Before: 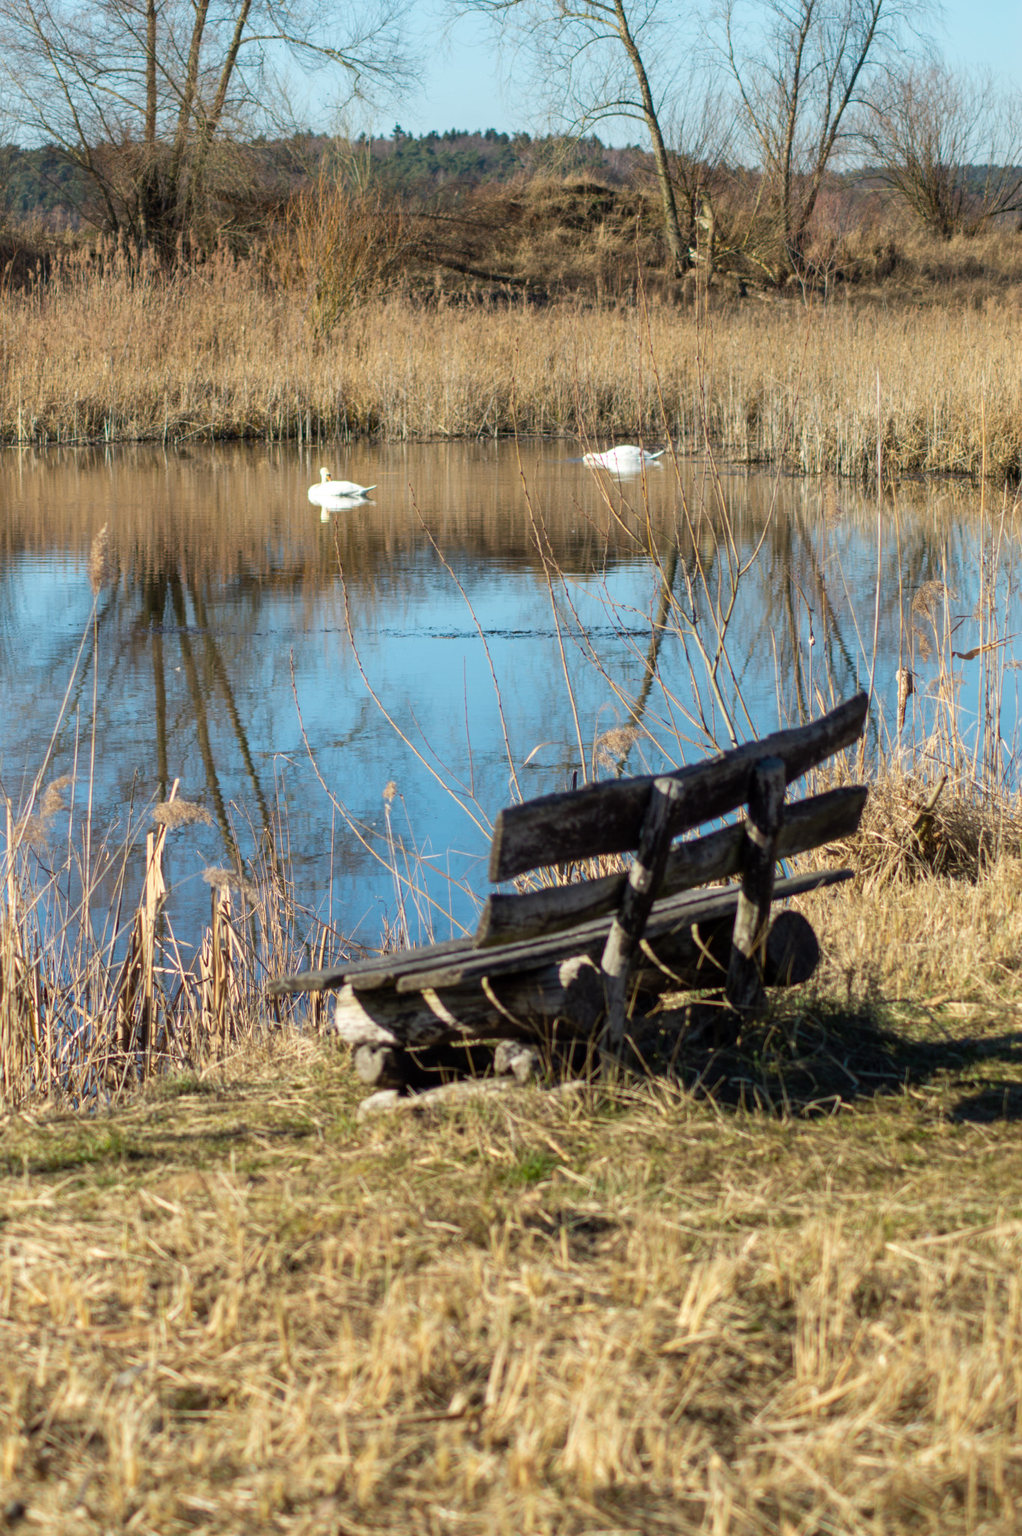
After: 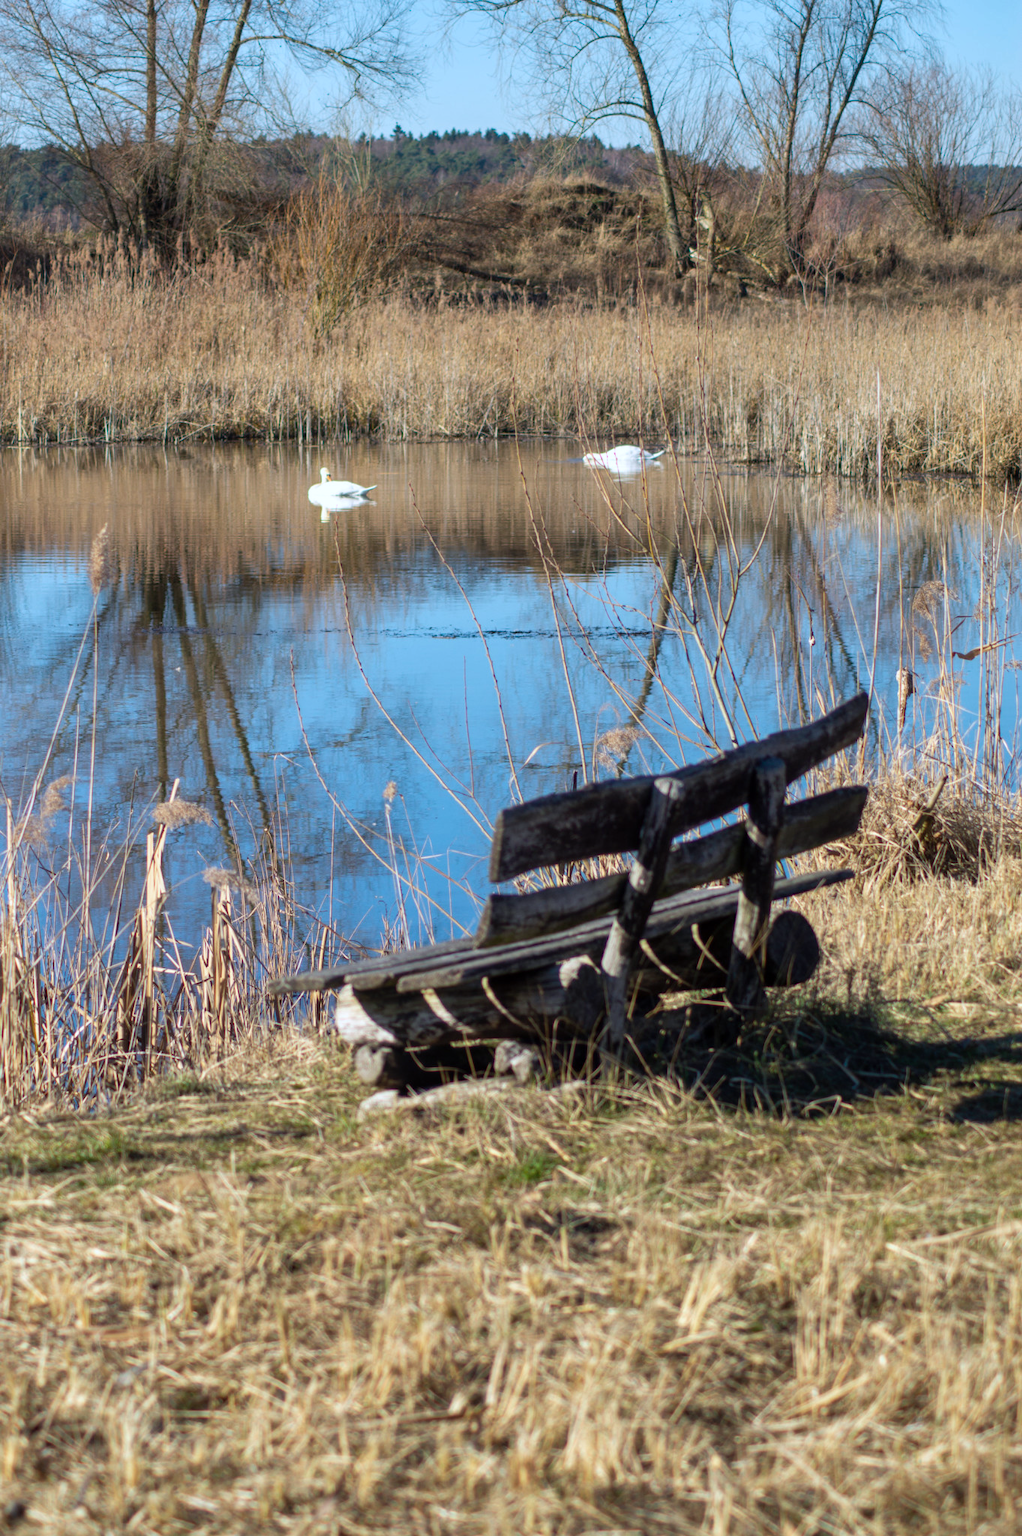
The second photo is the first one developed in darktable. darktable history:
shadows and highlights: shadows 5, soften with gaussian
bloom: size 15%, threshold 97%, strength 7%
color calibration: illuminant as shot in camera, x 0.366, y 0.378, temperature 4425.7 K, saturation algorithm version 1 (2020)
